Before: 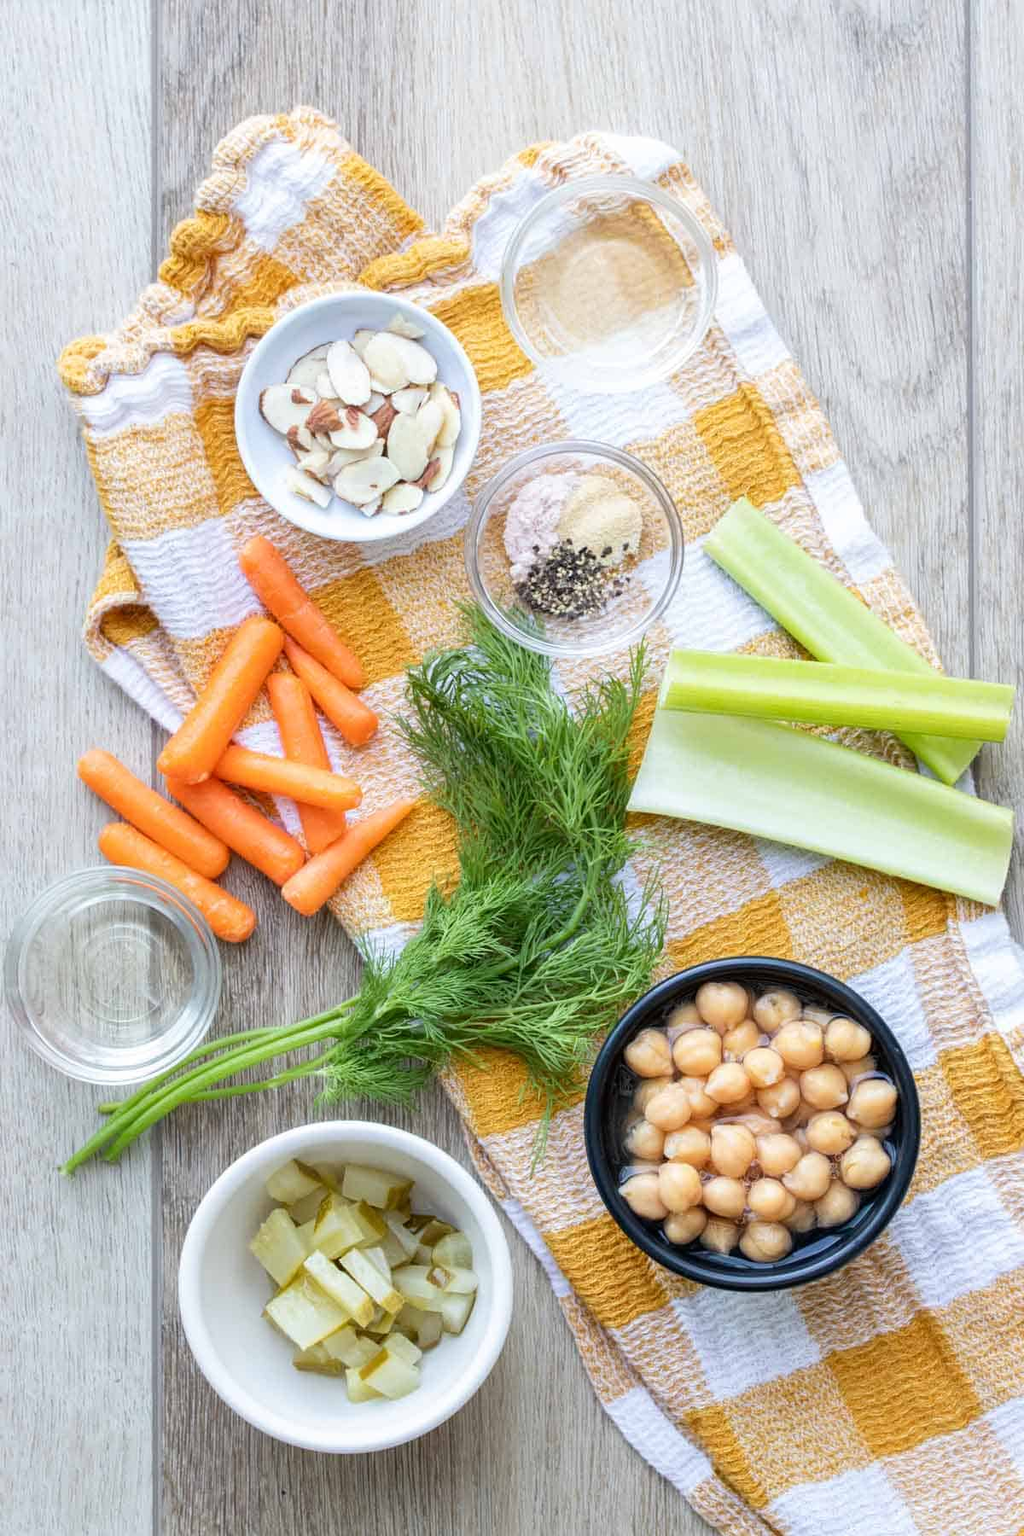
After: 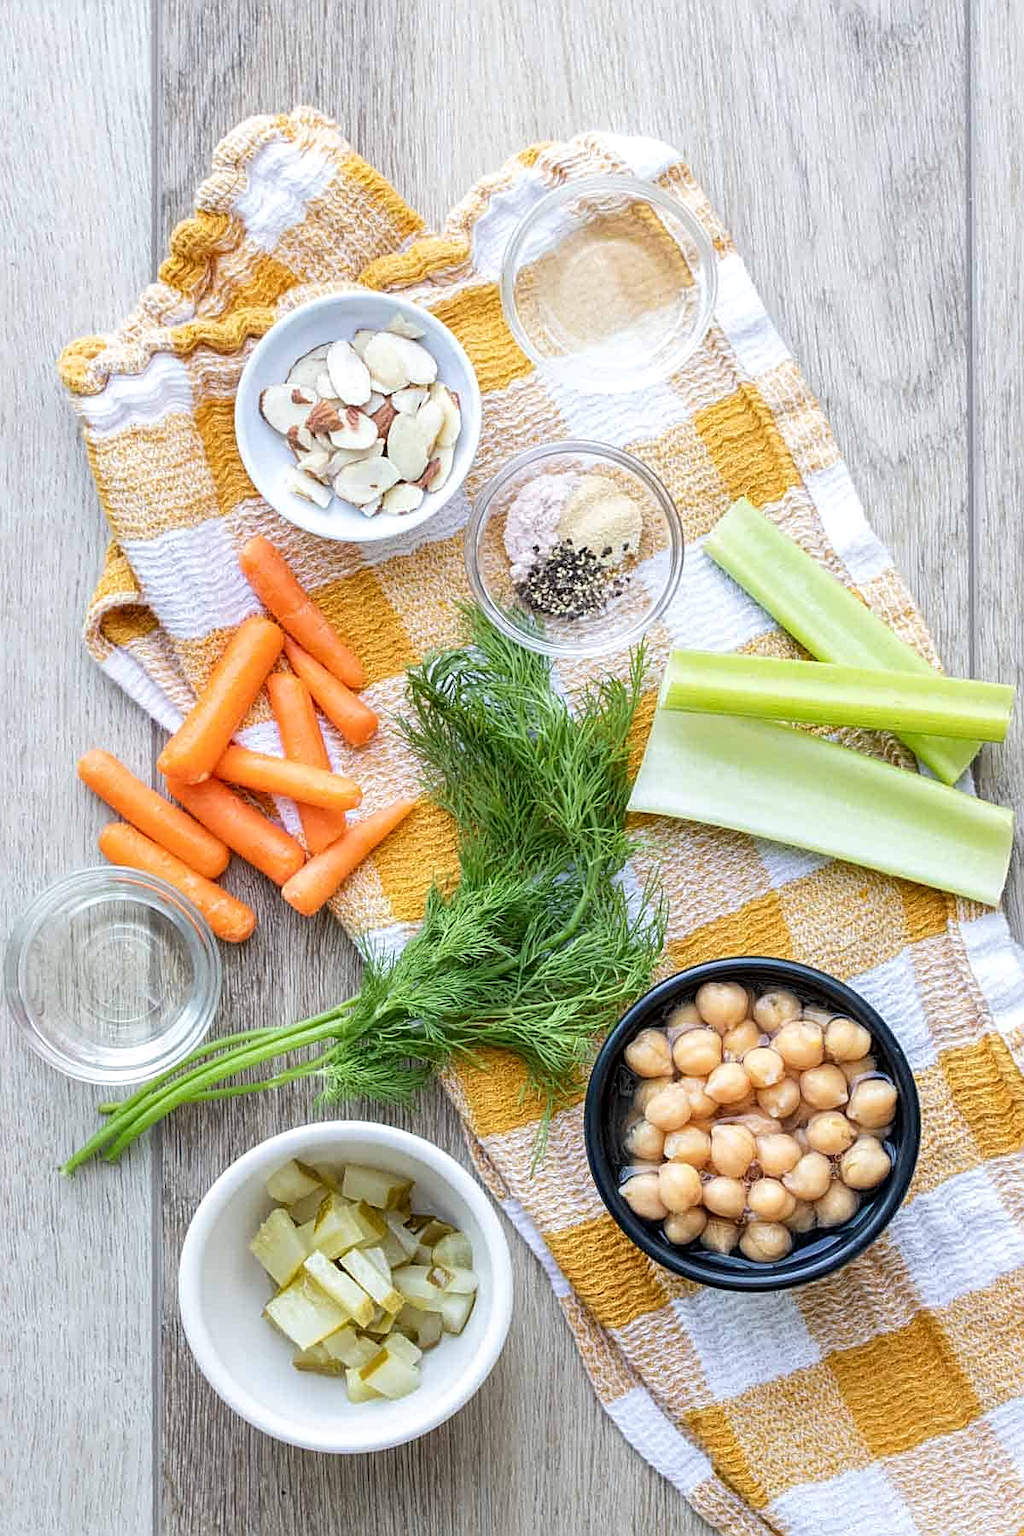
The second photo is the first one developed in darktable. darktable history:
tone equalizer: on, module defaults
sharpen: on, module defaults
local contrast: highlights 100%, shadows 99%, detail 119%, midtone range 0.2
